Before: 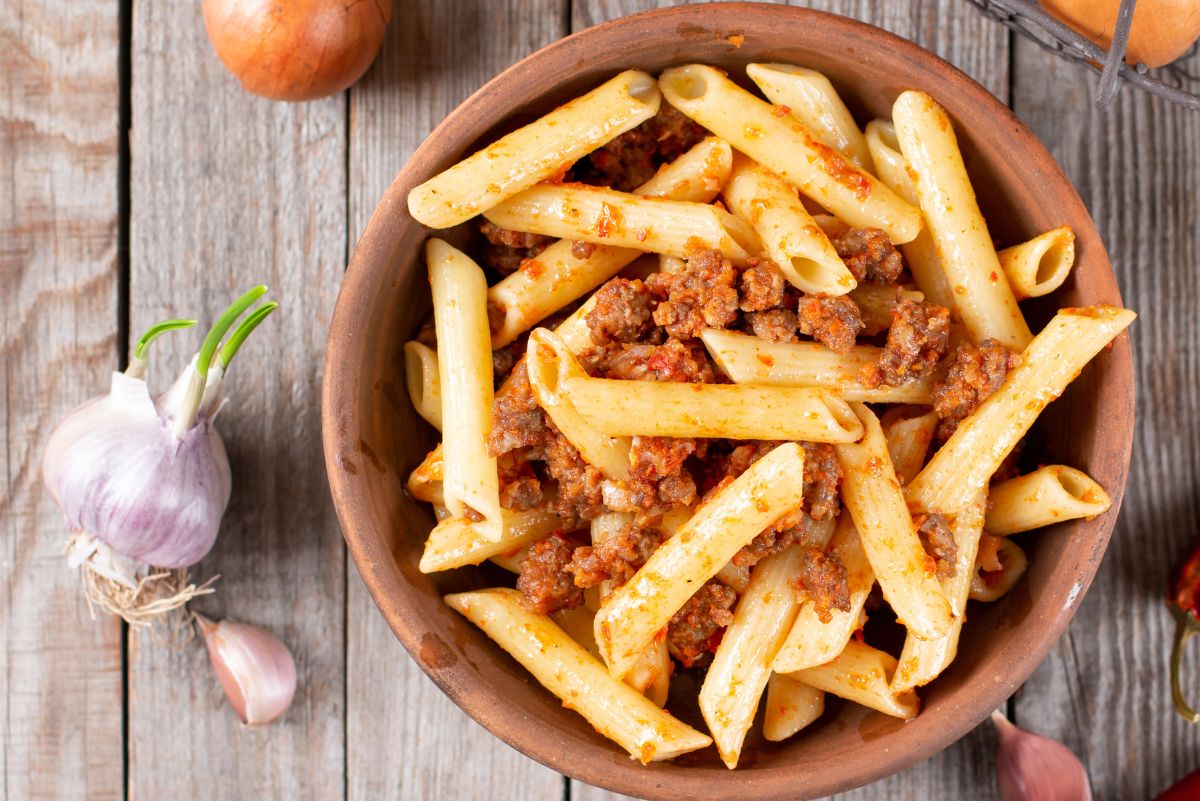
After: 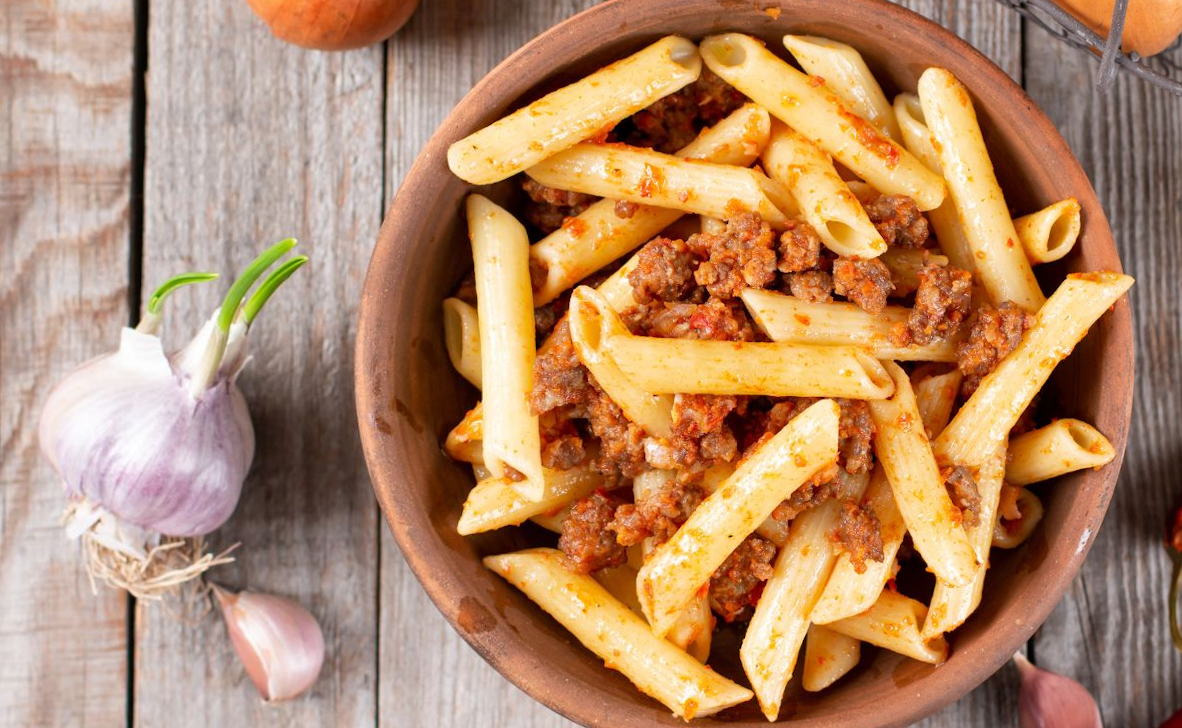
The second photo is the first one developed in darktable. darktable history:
rotate and perspective: rotation -0.013°, lens shift (vertical) -0.027, lens shift (horizontal) 0.178, crop left 0.016, crop right 0.989, crop top 0.082, crop bottom 0.918
